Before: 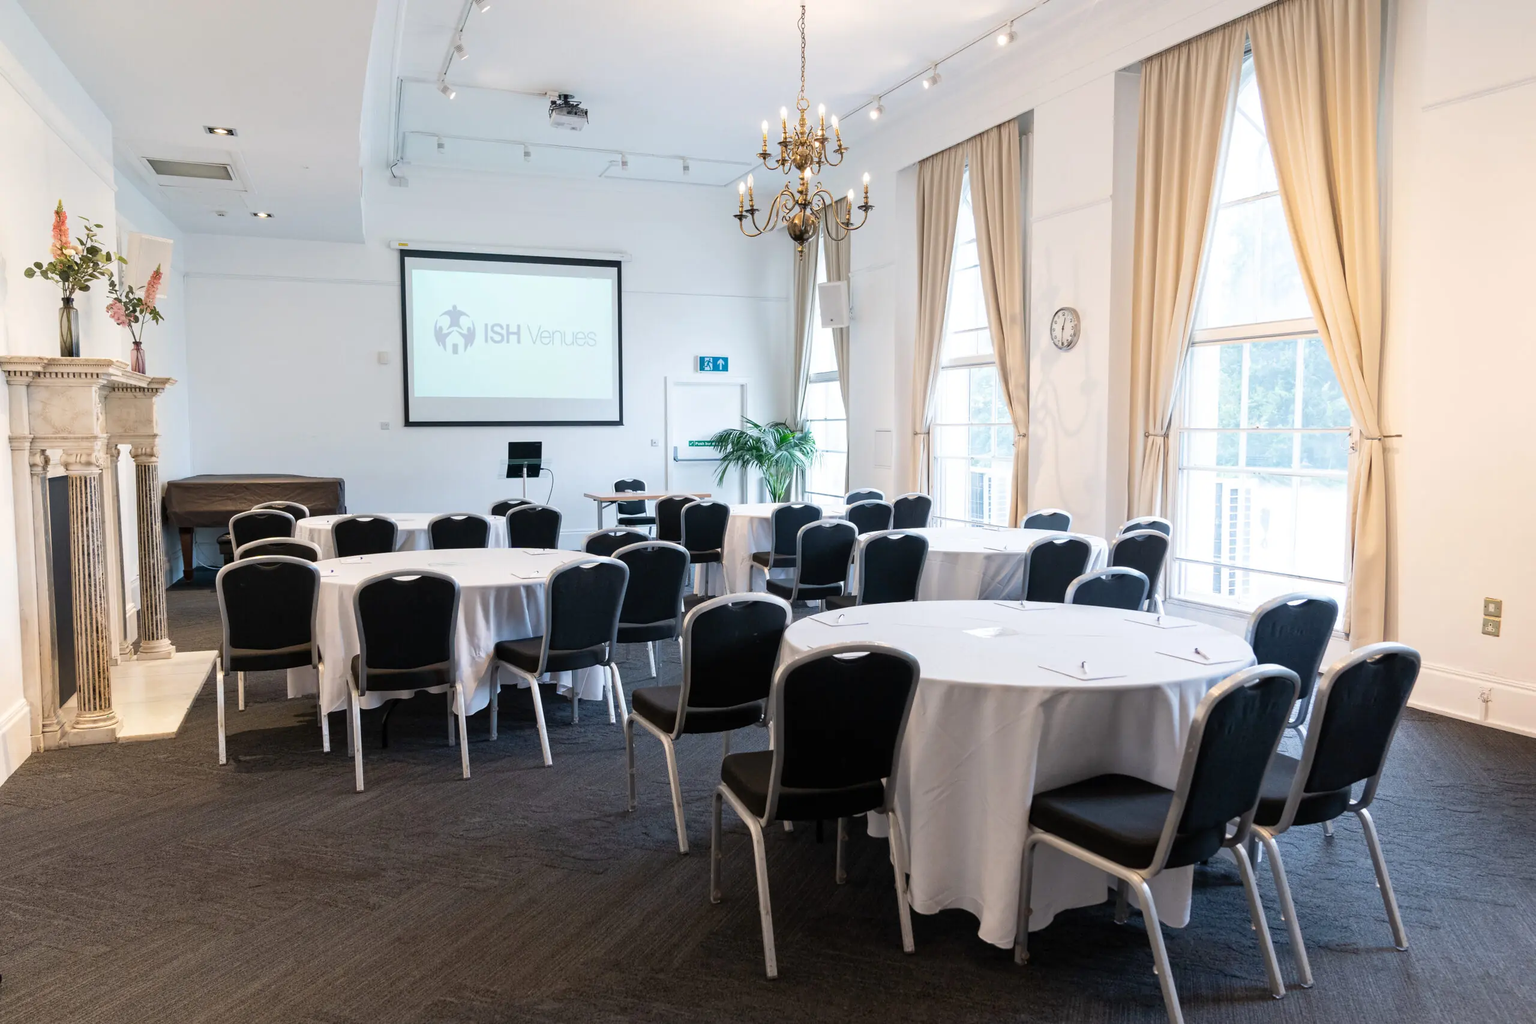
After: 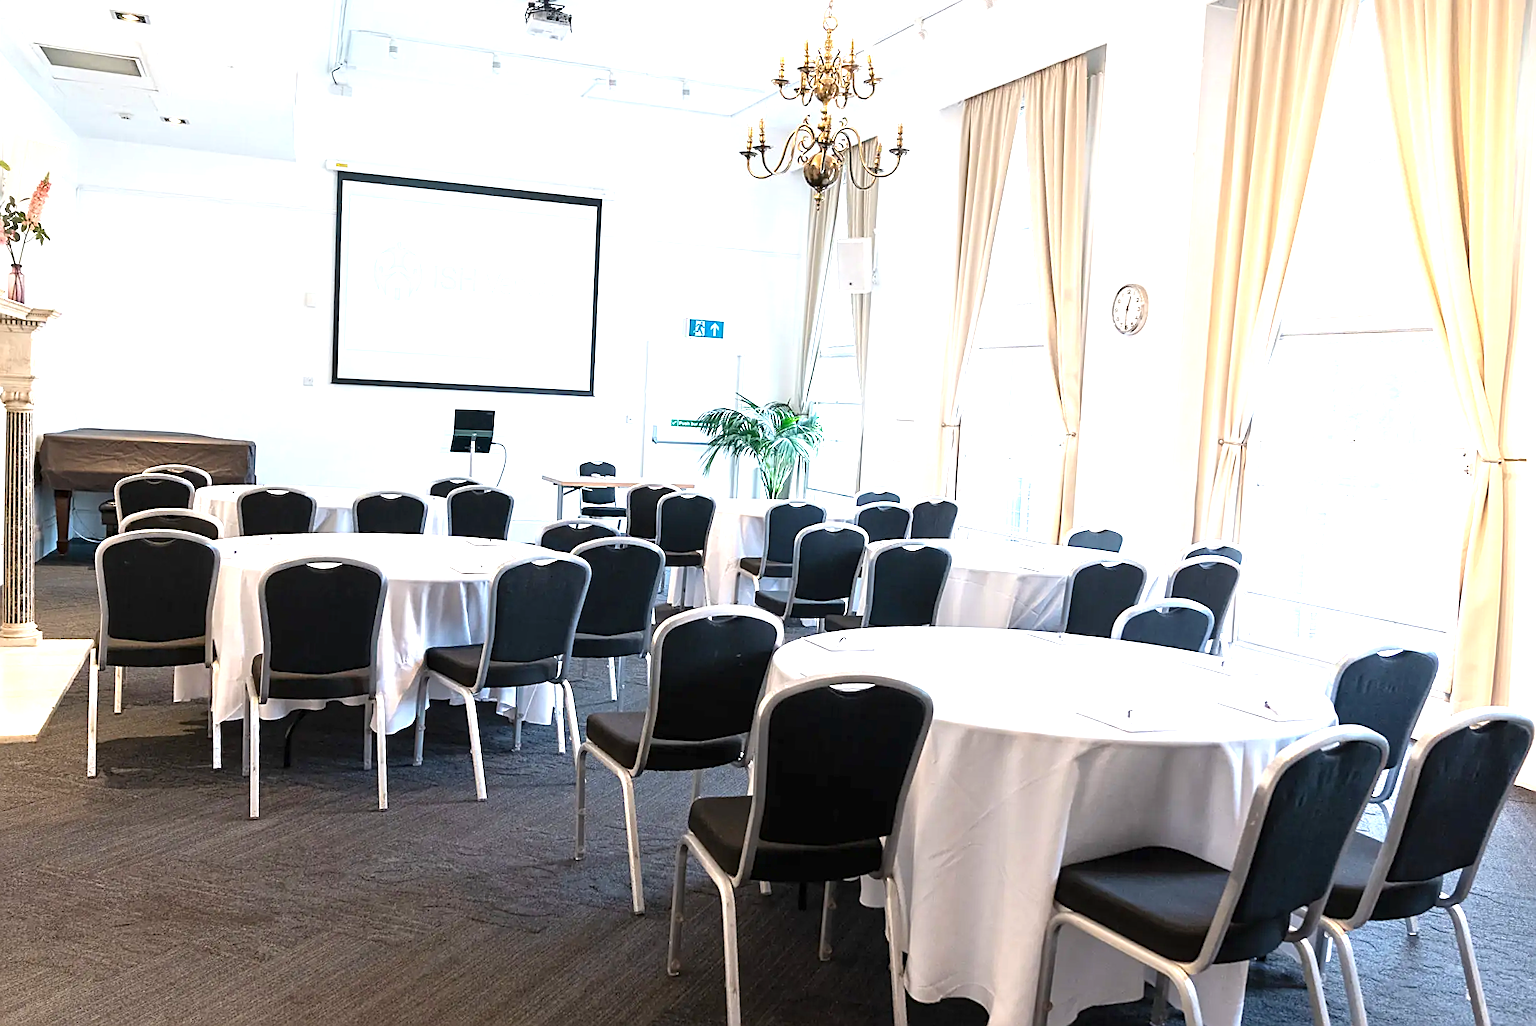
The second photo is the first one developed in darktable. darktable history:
crop and rotate: angle -3.13°, left 5.393%, top 5.224%, right 4.609%, bottom 4.52%
sharpen: amount 0.75
exposure: exposure 1 EV, compensate exposure bias true, compensate highlight preservation false
